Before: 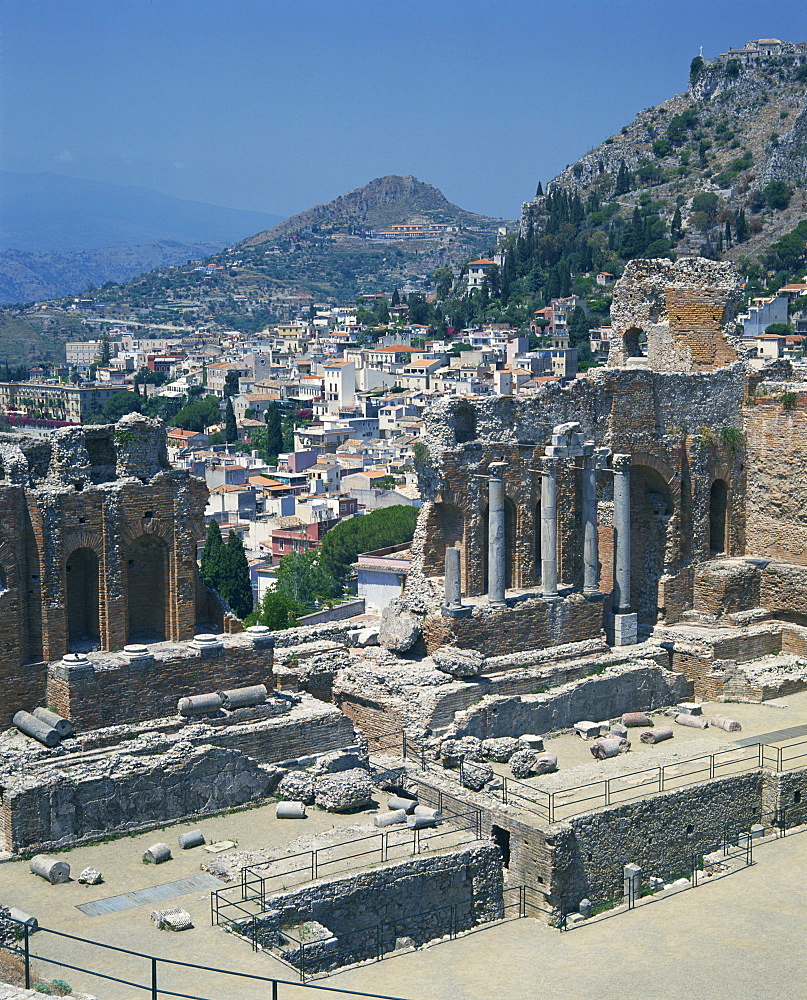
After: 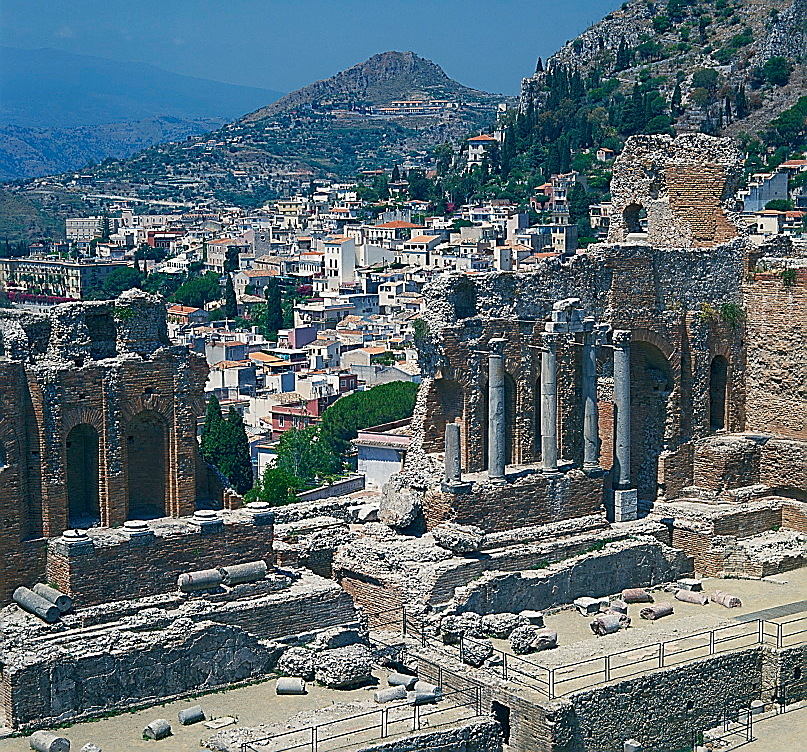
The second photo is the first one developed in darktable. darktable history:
crop and rotate: top 12.42%, bottom 12.351%
sharpen: radius 1.397, amount 1.24, threshold 0.649
tone equalizer: -8 EV 0.268 EV, -7 EV 0.384 EV, -6 EV 0.405 EV, -5 EV 0.284 EV, -3 EV -0.284 EV, -2 EV -0.412 EV, -1 EV -0.397 EV, +0 EV -0.22 EV
